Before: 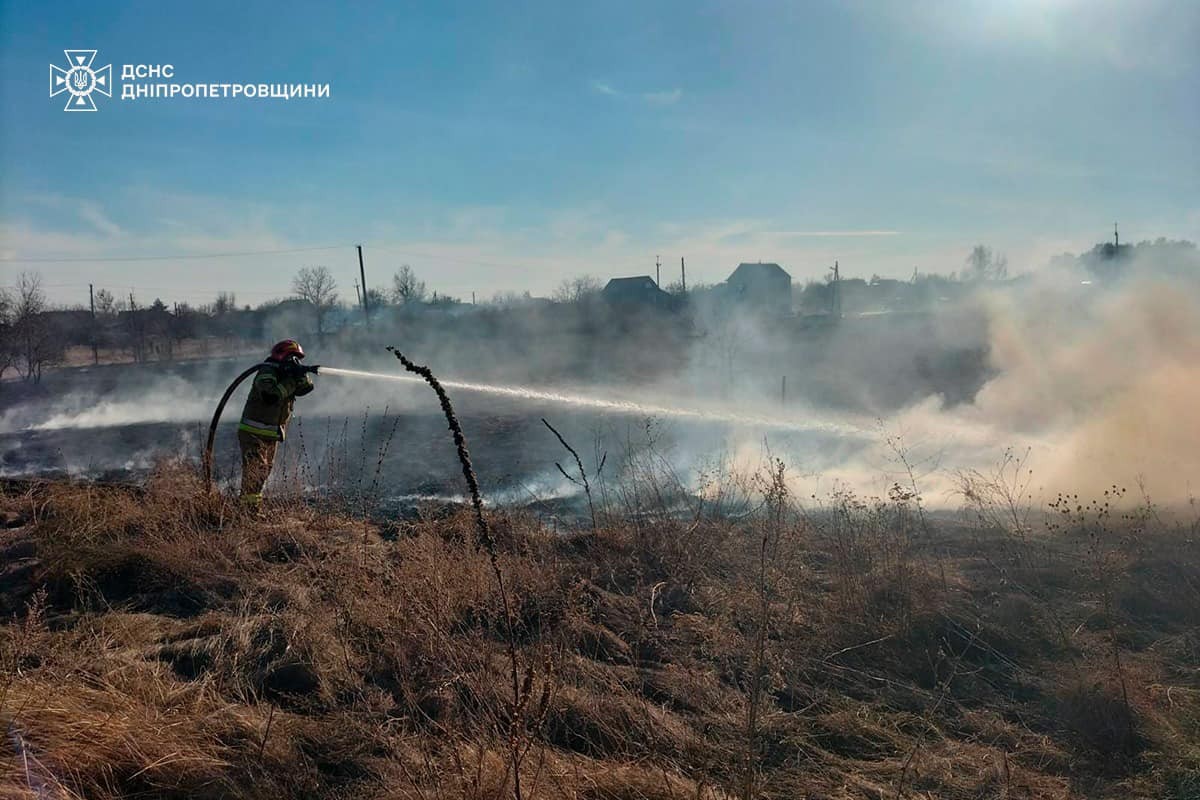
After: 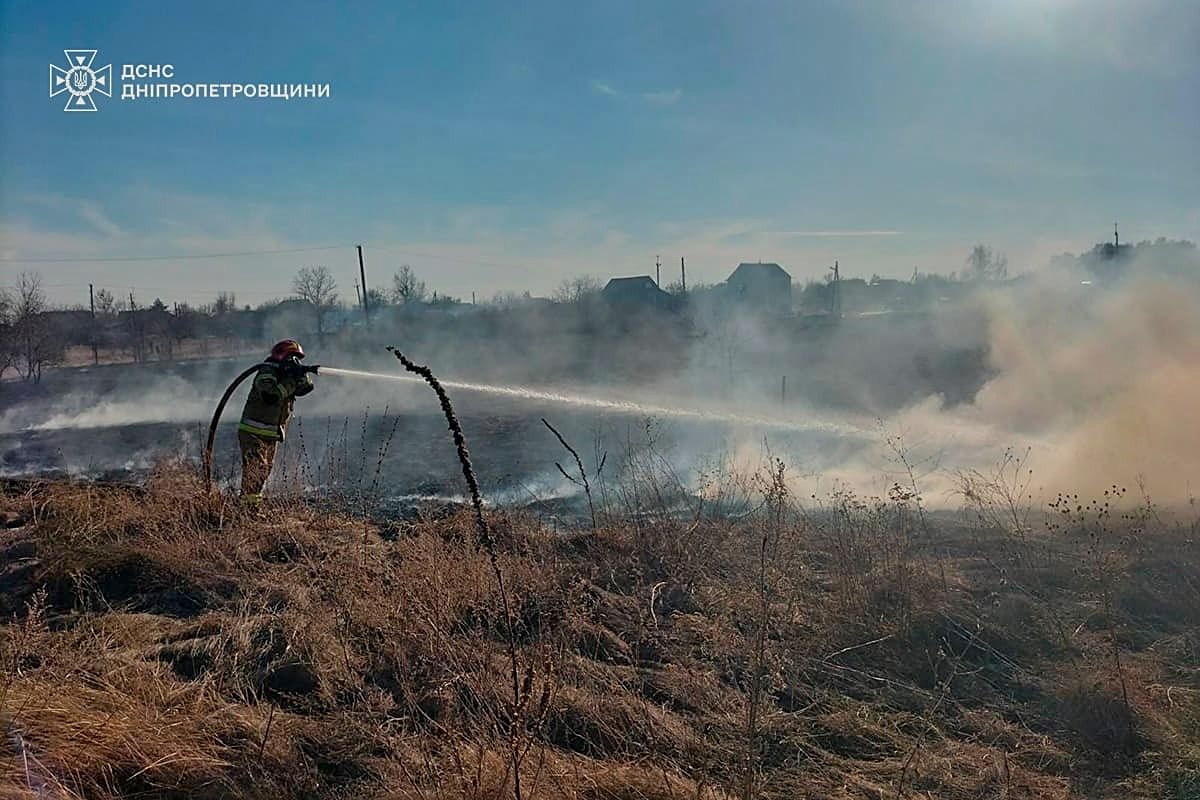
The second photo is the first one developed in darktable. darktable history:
tone equalizer: -8 EV 0.25 EV, -7 EV 0.417 EV, -6 EV 0.417 EV, -5 EV 0.25 EV, -3 EV -0.25 EV, -2 EV -0.417 EV, -1 EV -0.417 EV, +0 EV -0.25 EV, edges refinement/feathering 500, mask exposure compensation -1.57 EV, preserve details guided filter
sharpen: on, module defaults
